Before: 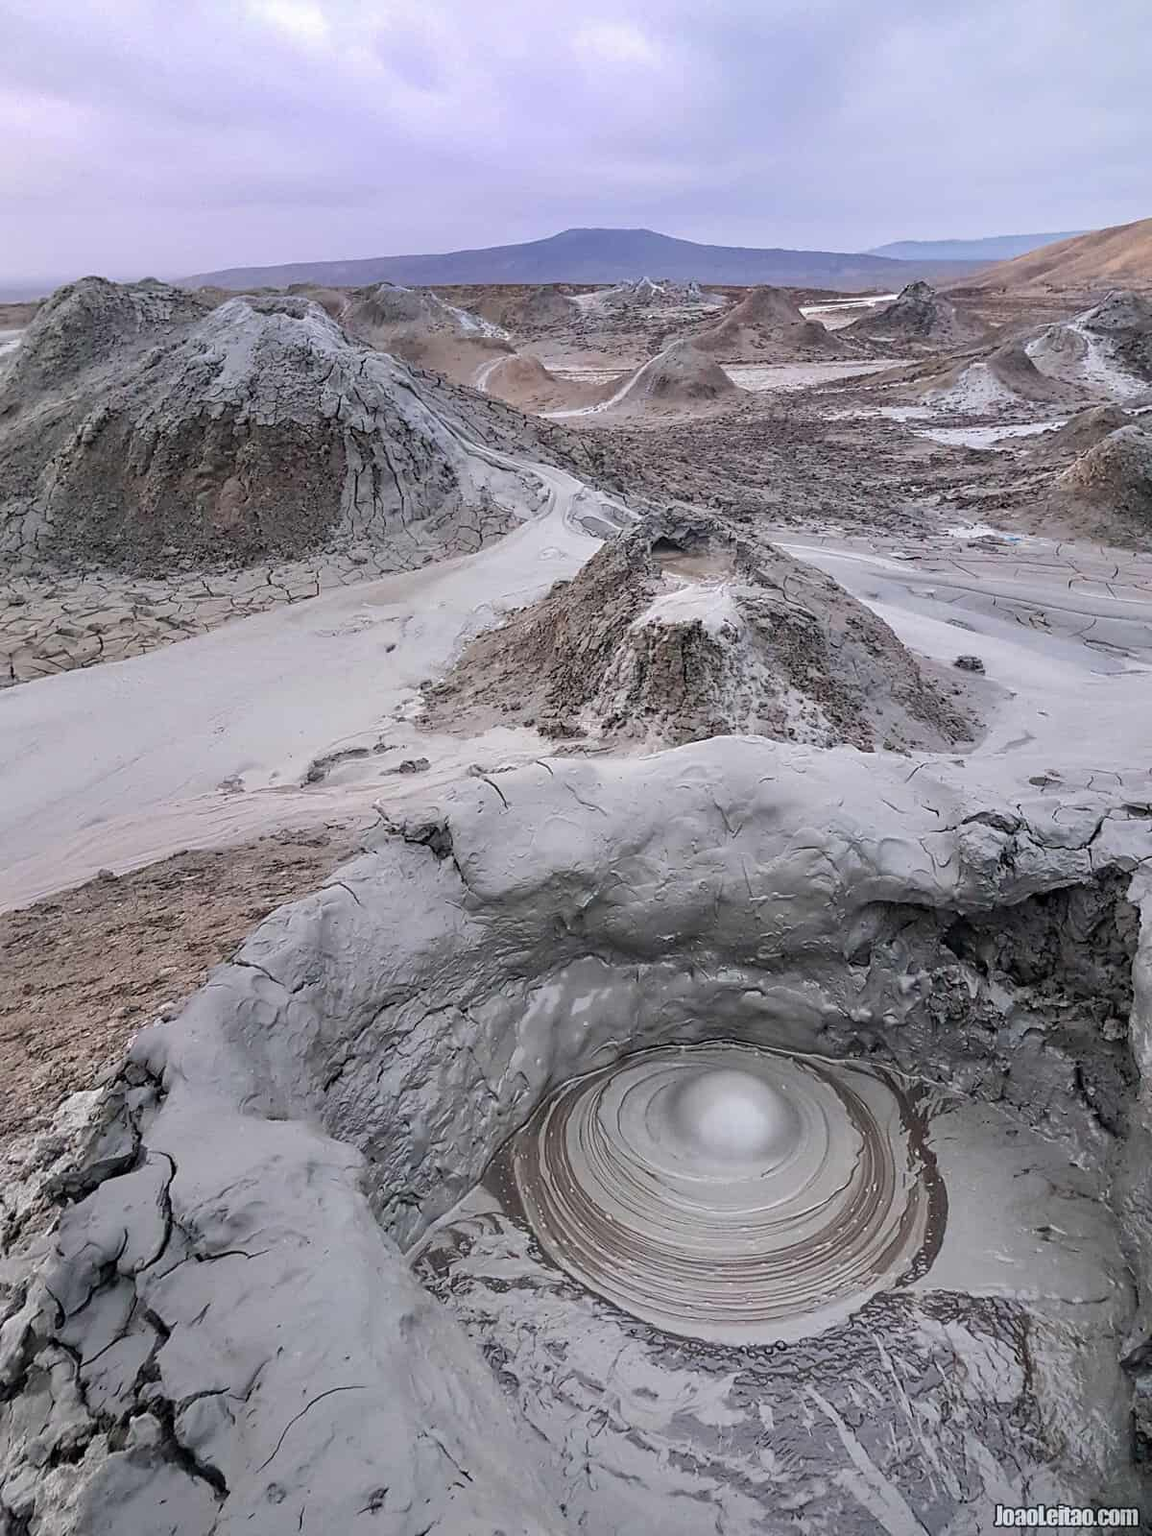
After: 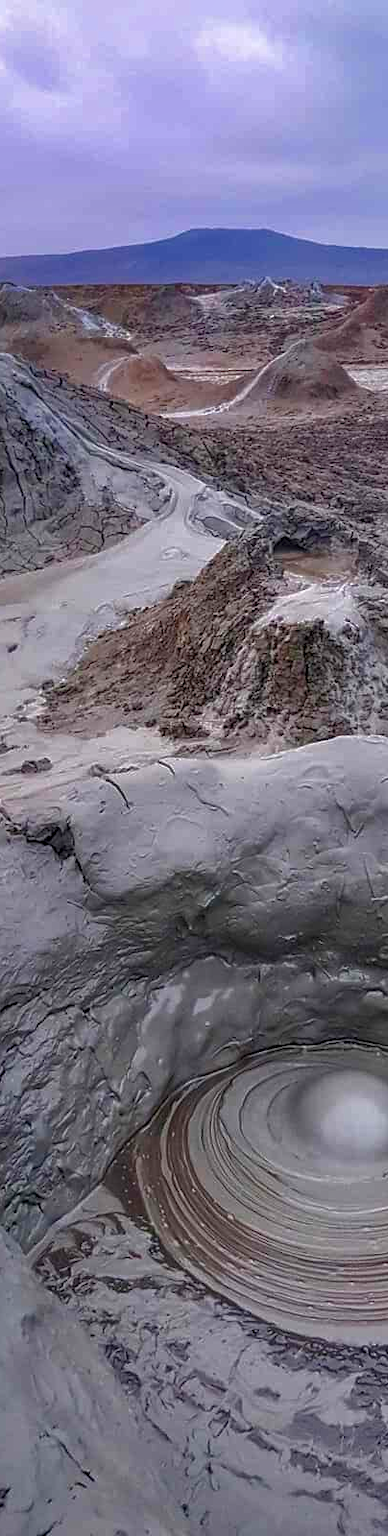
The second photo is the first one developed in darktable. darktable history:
crop: left 32.888%, right 33.303%
tone curve: curves: ch0 [(0, 0) (0.797, 0.684) (1, 1)], color space Lab, independent channels, preserve colors none
local contrast: on, module defaults
color balance rgb: linear chroma grading › global chroma 14.371%, perceptual saturation grading › global saturation 36.086%, perceptual saturation grading › shadows 35.512%
